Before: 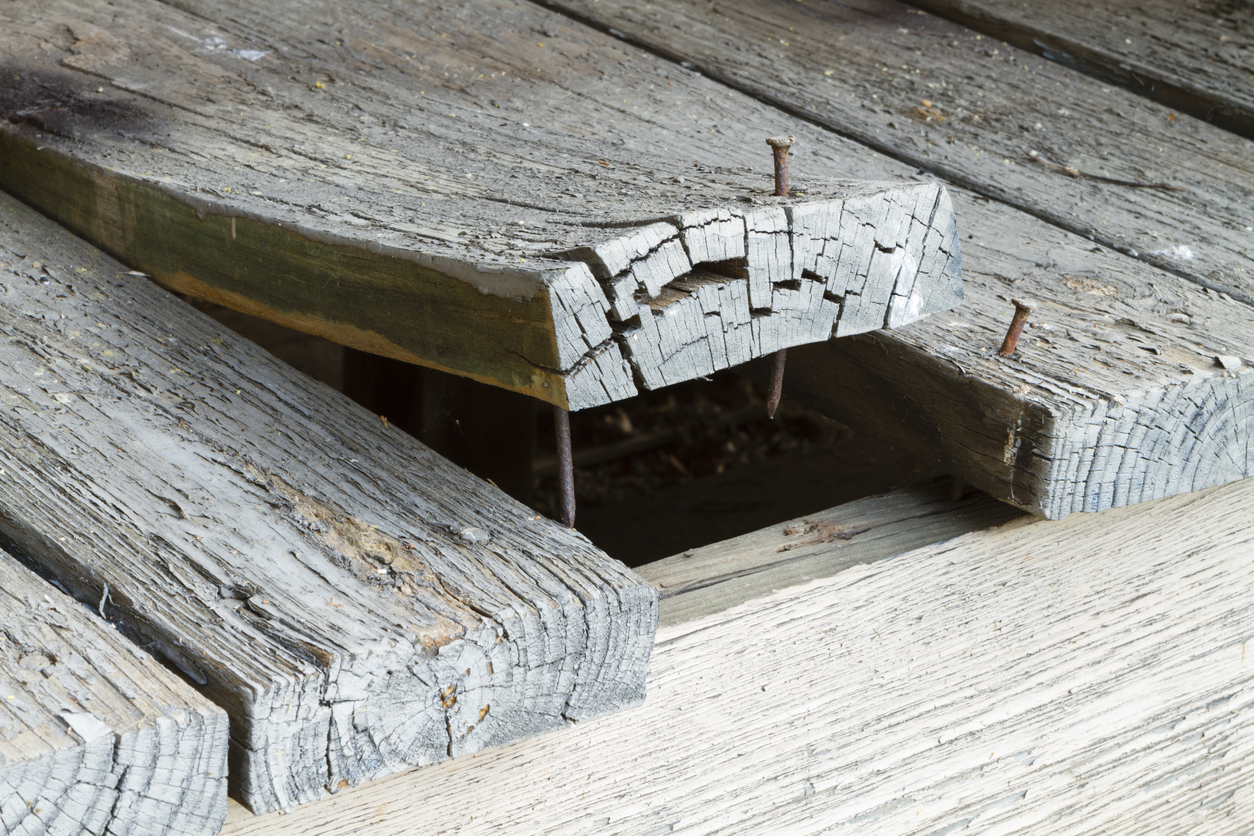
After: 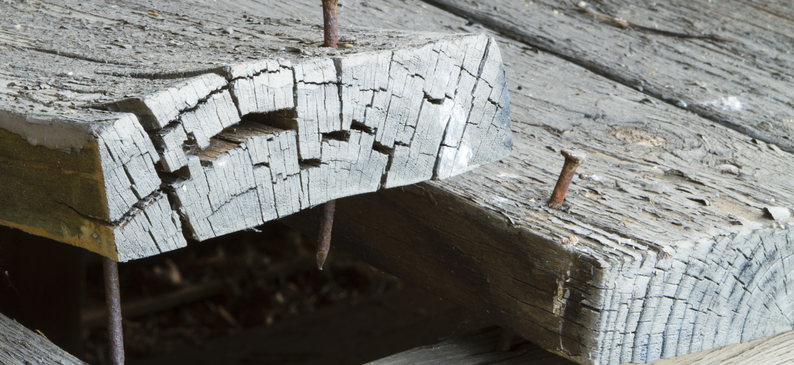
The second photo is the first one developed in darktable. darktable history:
crop: left 36.024%, top 17.859%, right 0.656%, bottom 38.441%
